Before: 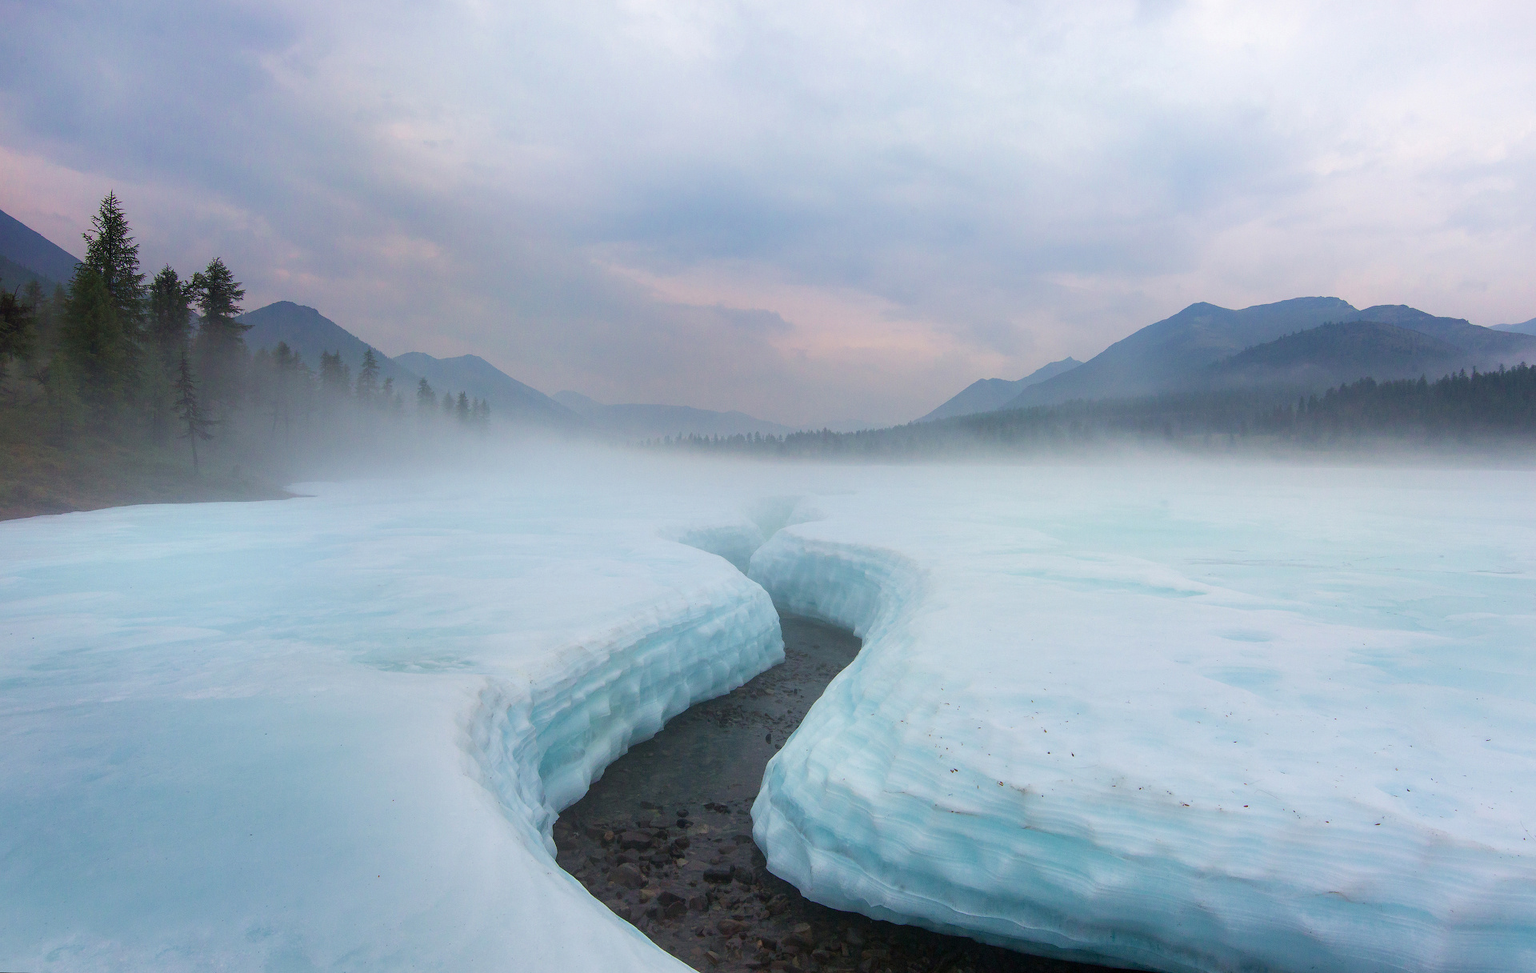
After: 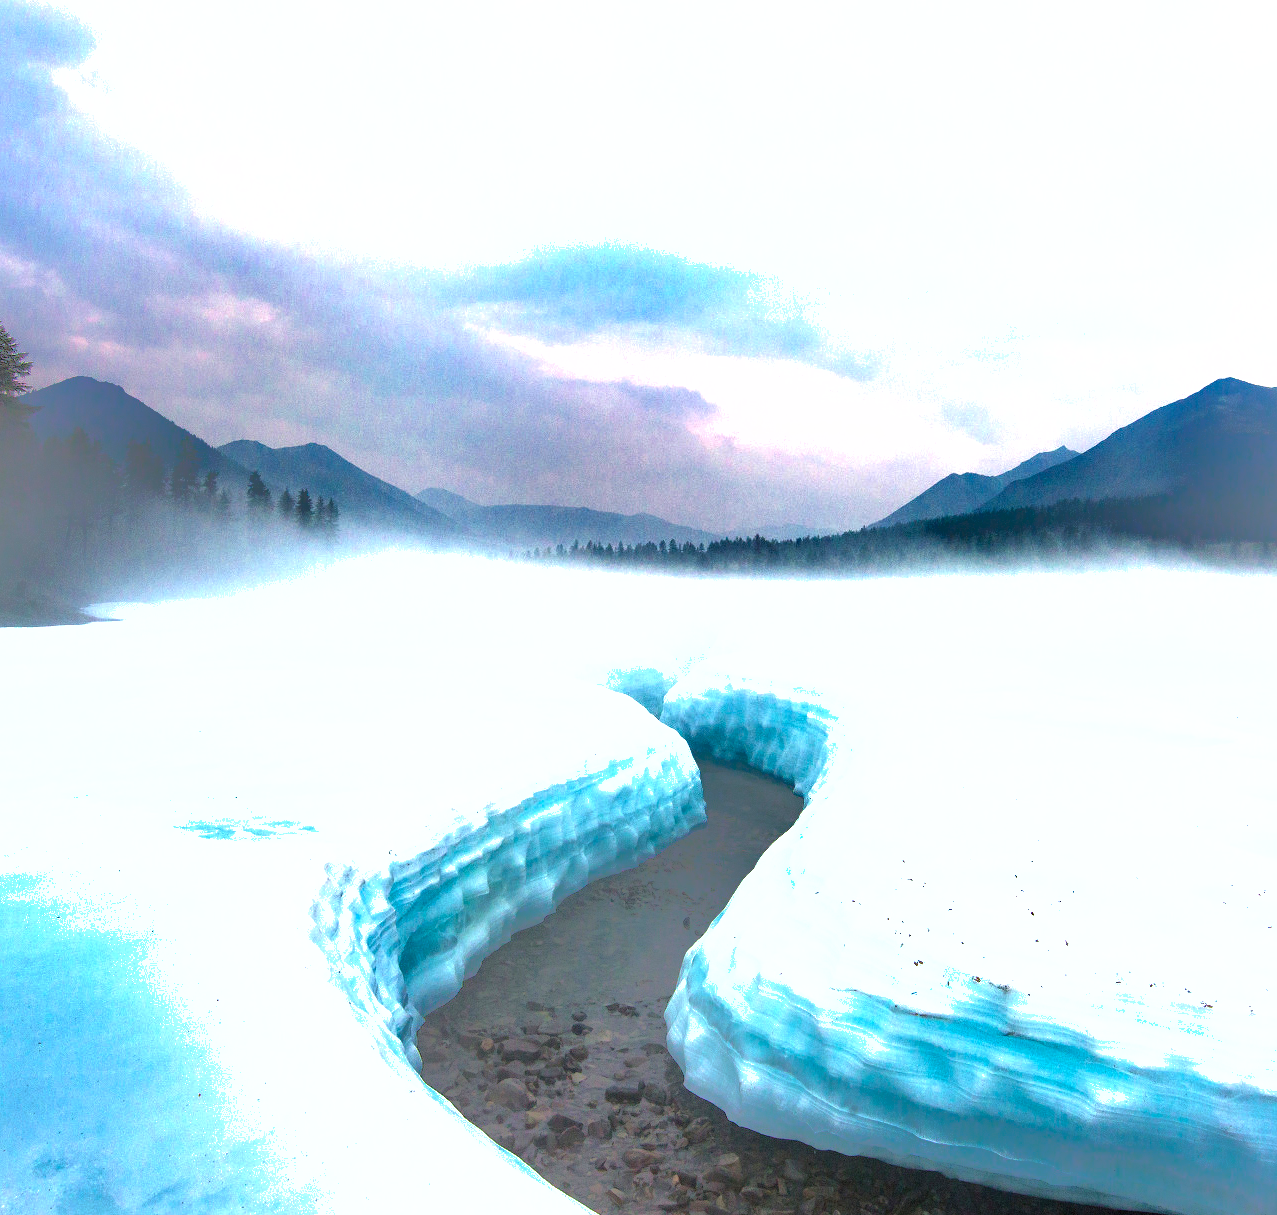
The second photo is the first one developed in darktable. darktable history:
crop and rotate: left 14.301%, right 19.155%
exposure: black level correction 0, exposure 1.2 EV, compensate highlight preservation false
shadows and highlights: shadows -18.83, highlights -73.14
contrast brightness saturation: brightness 0.13
